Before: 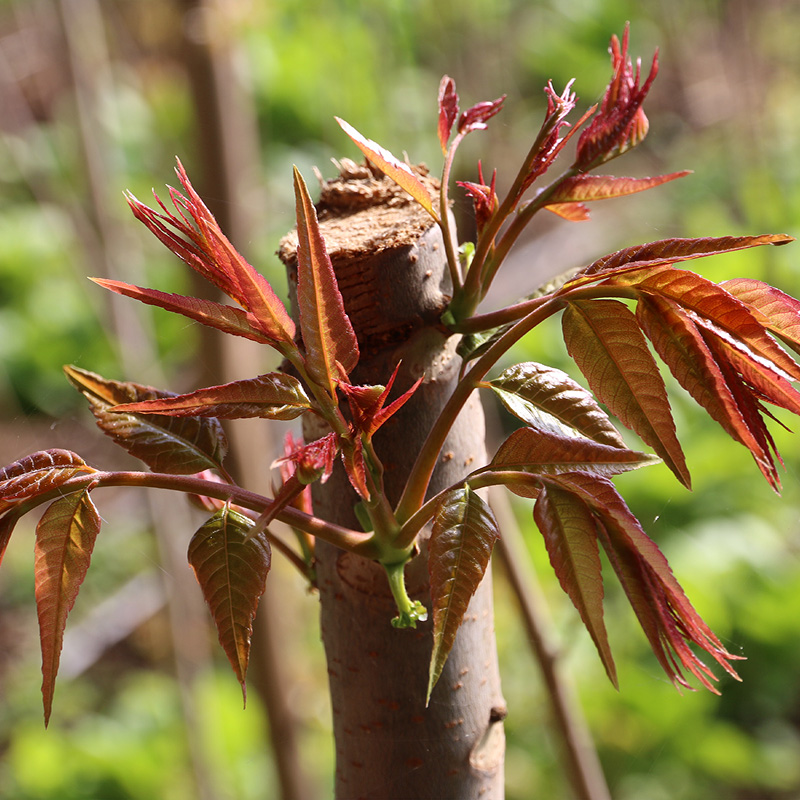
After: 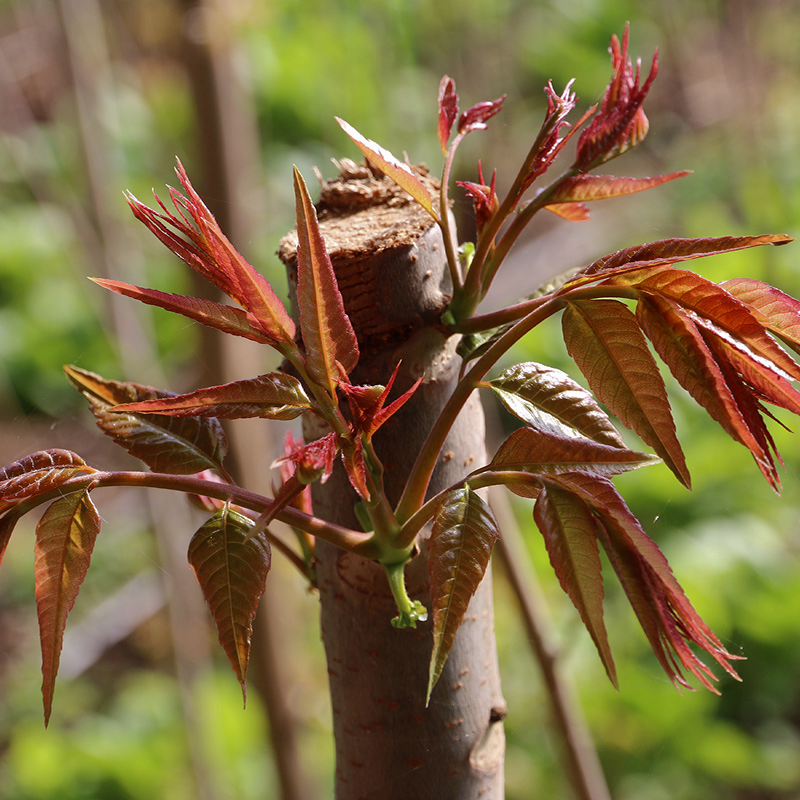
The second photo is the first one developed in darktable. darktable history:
rgb curve: curves: ch0 [(0, 0) (0.175, 0.154) (0.785, 0.663) (1, 1)]
white balance: emerald 1
